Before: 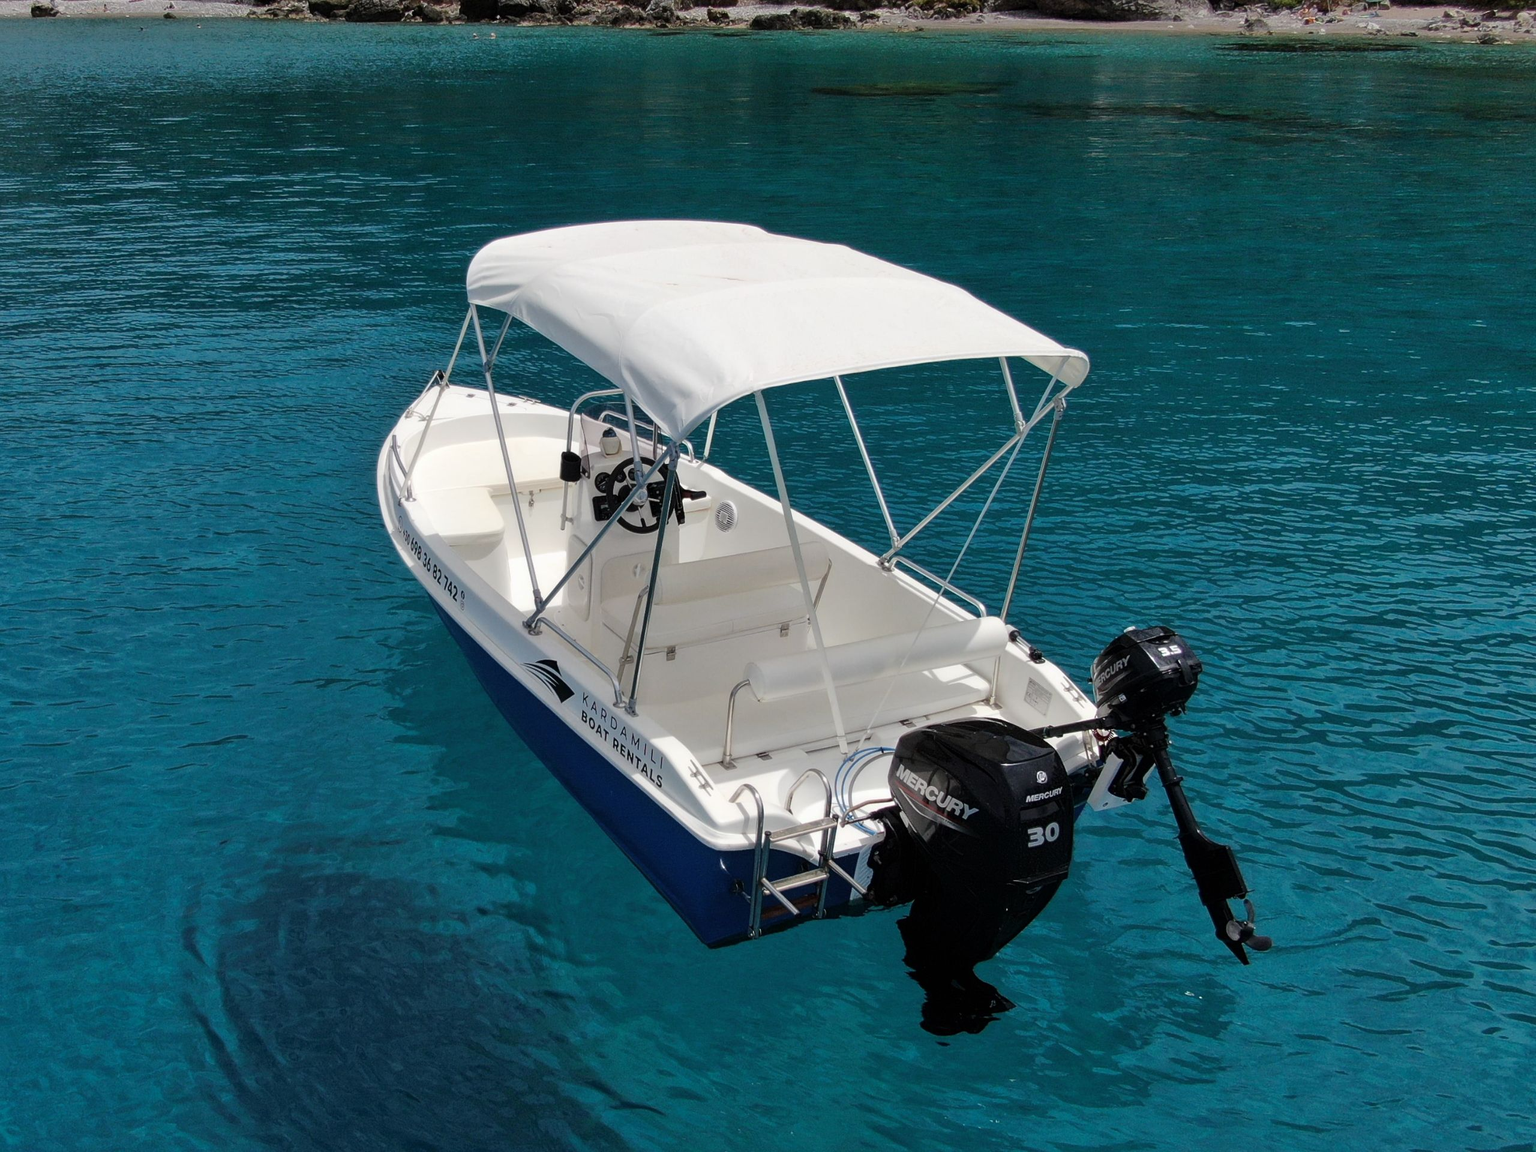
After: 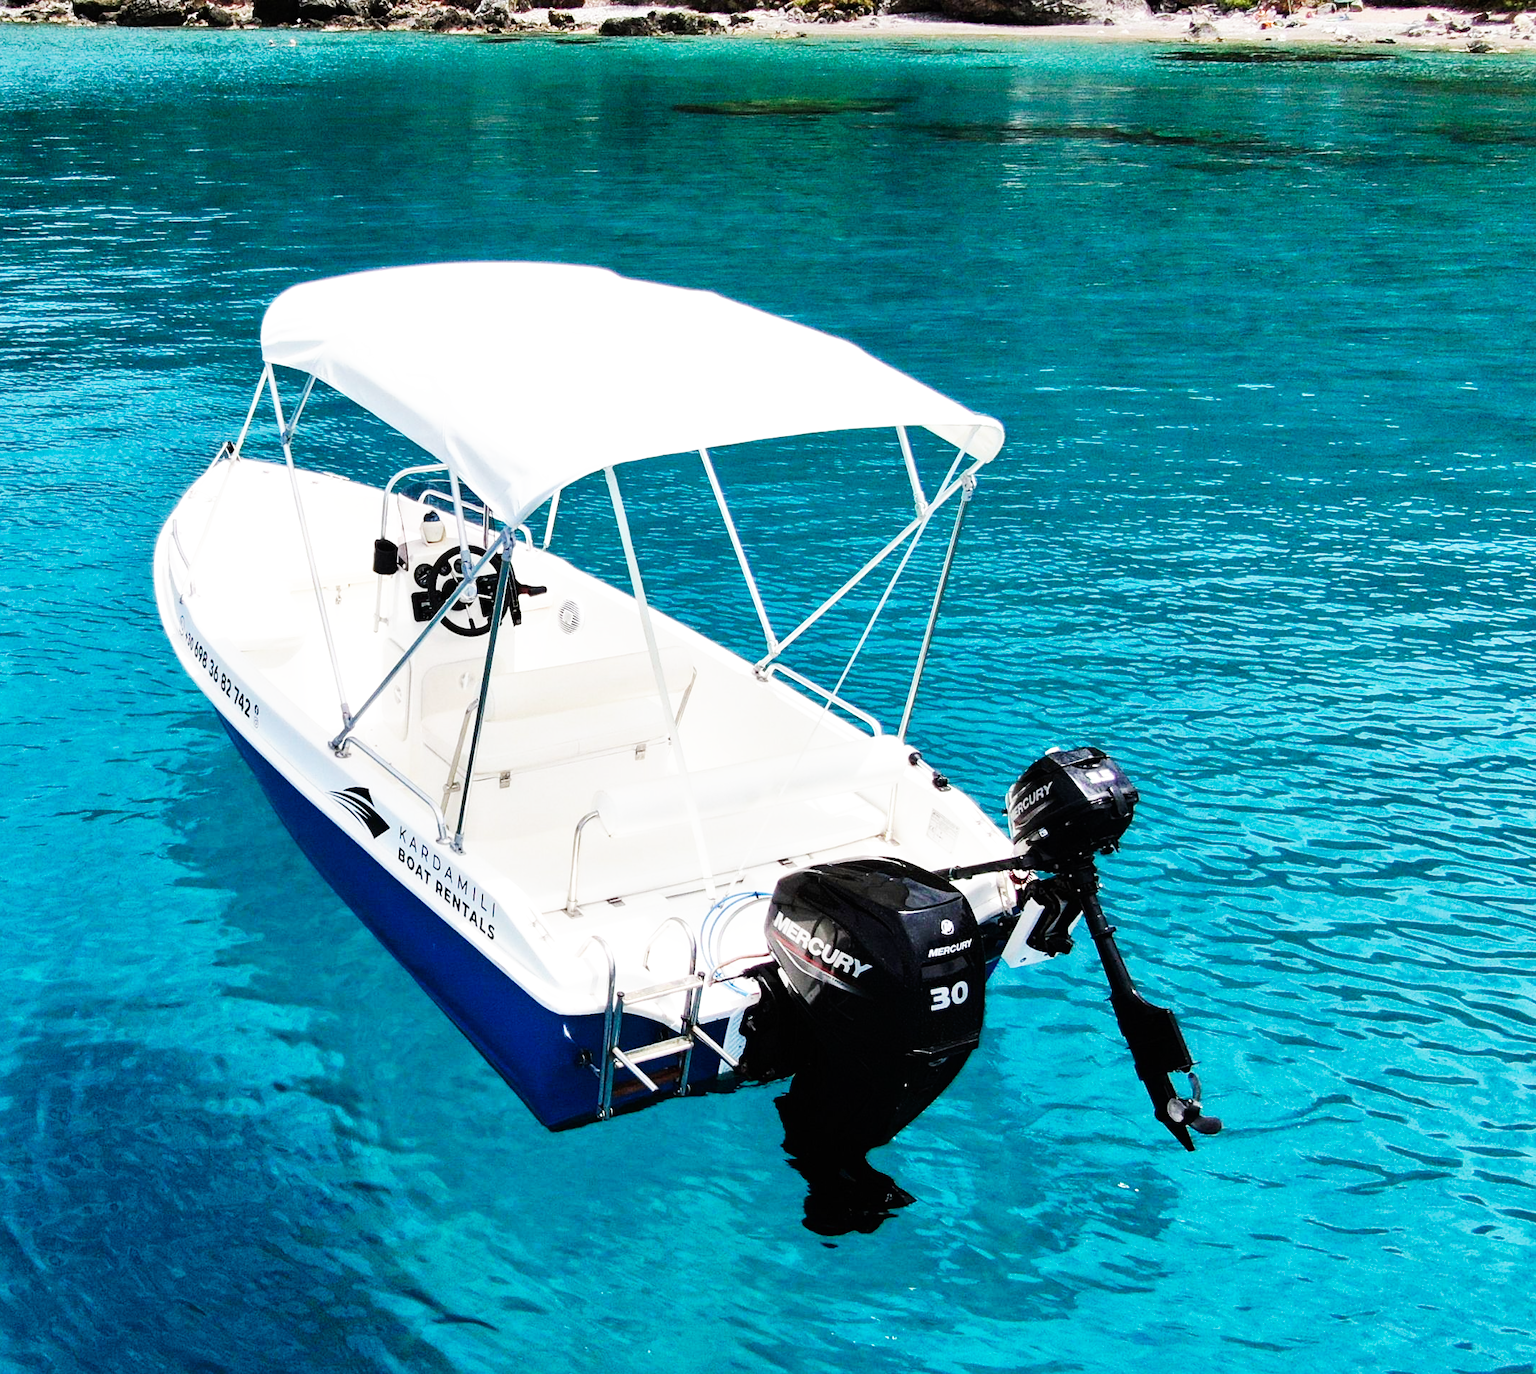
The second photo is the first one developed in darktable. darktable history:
base curve: curves: ch0 [(0, 0) (0.007, 0.004) (0.027, 0.03) (0.046, 0.07) (0.207, 0.54) (0.442, 0.872) (0.673, 0.972) (1, 1)], preserve colors none
crop: left 16.145%
exposure: exposure 0.6 EV, compensate highlight preservation false
